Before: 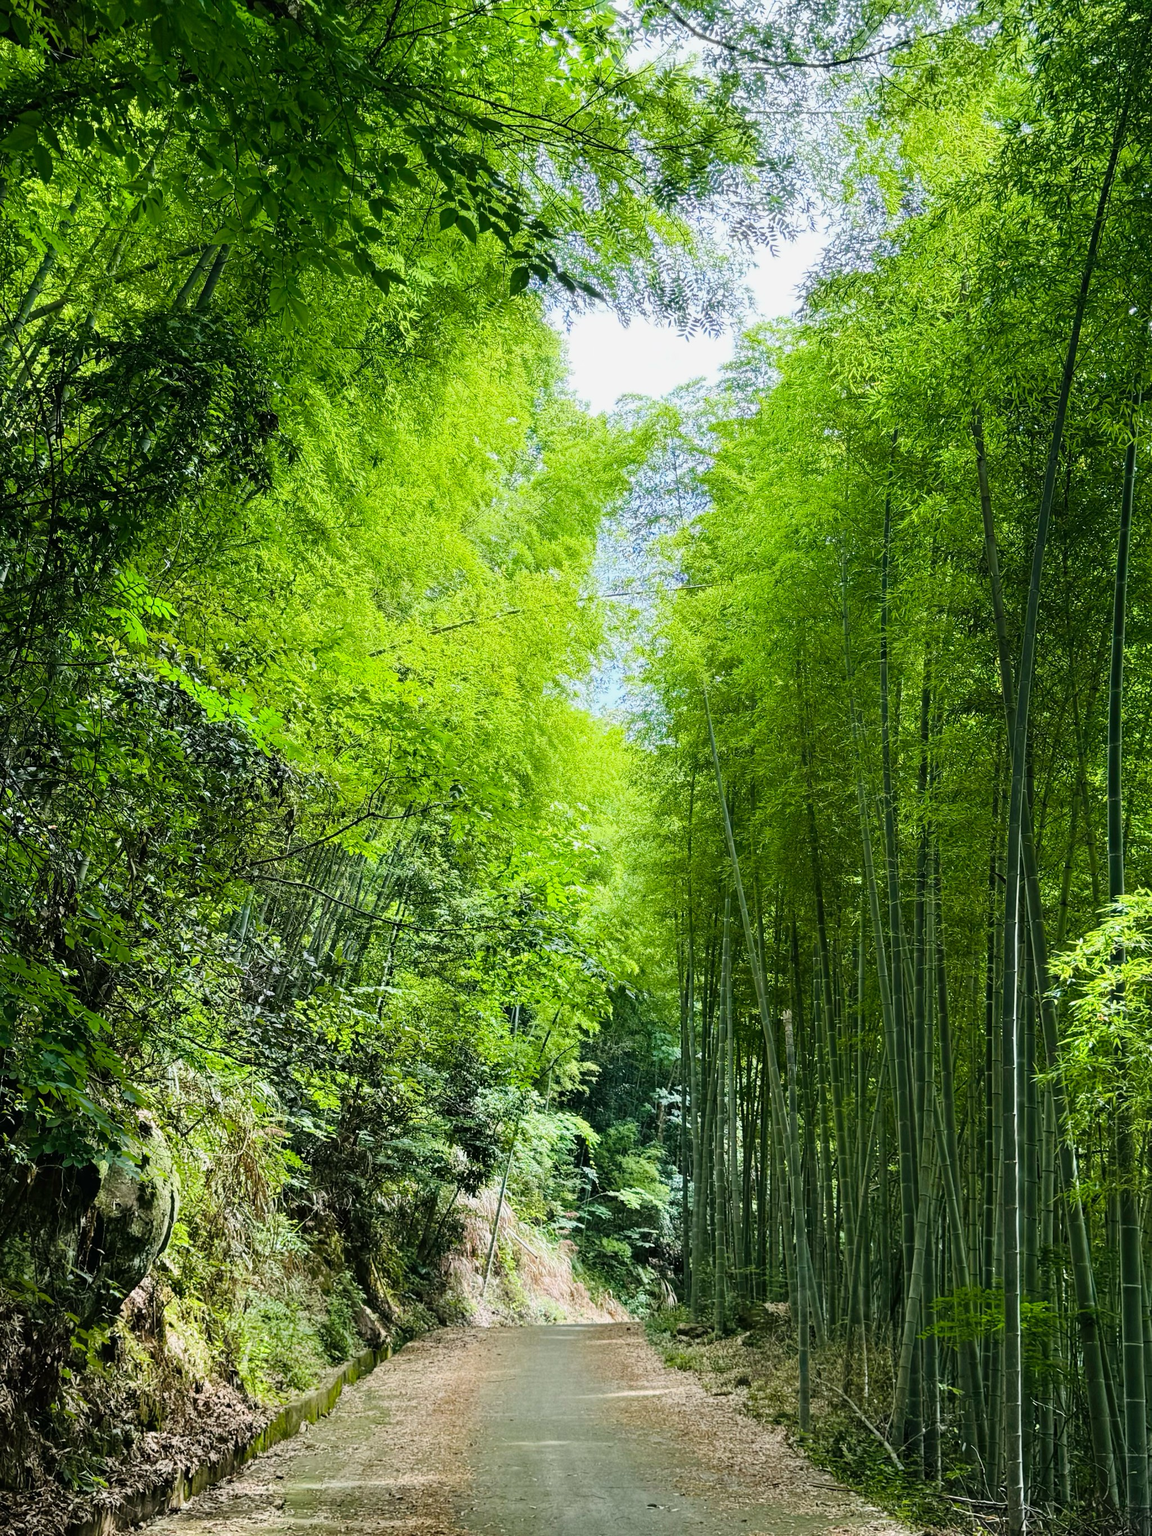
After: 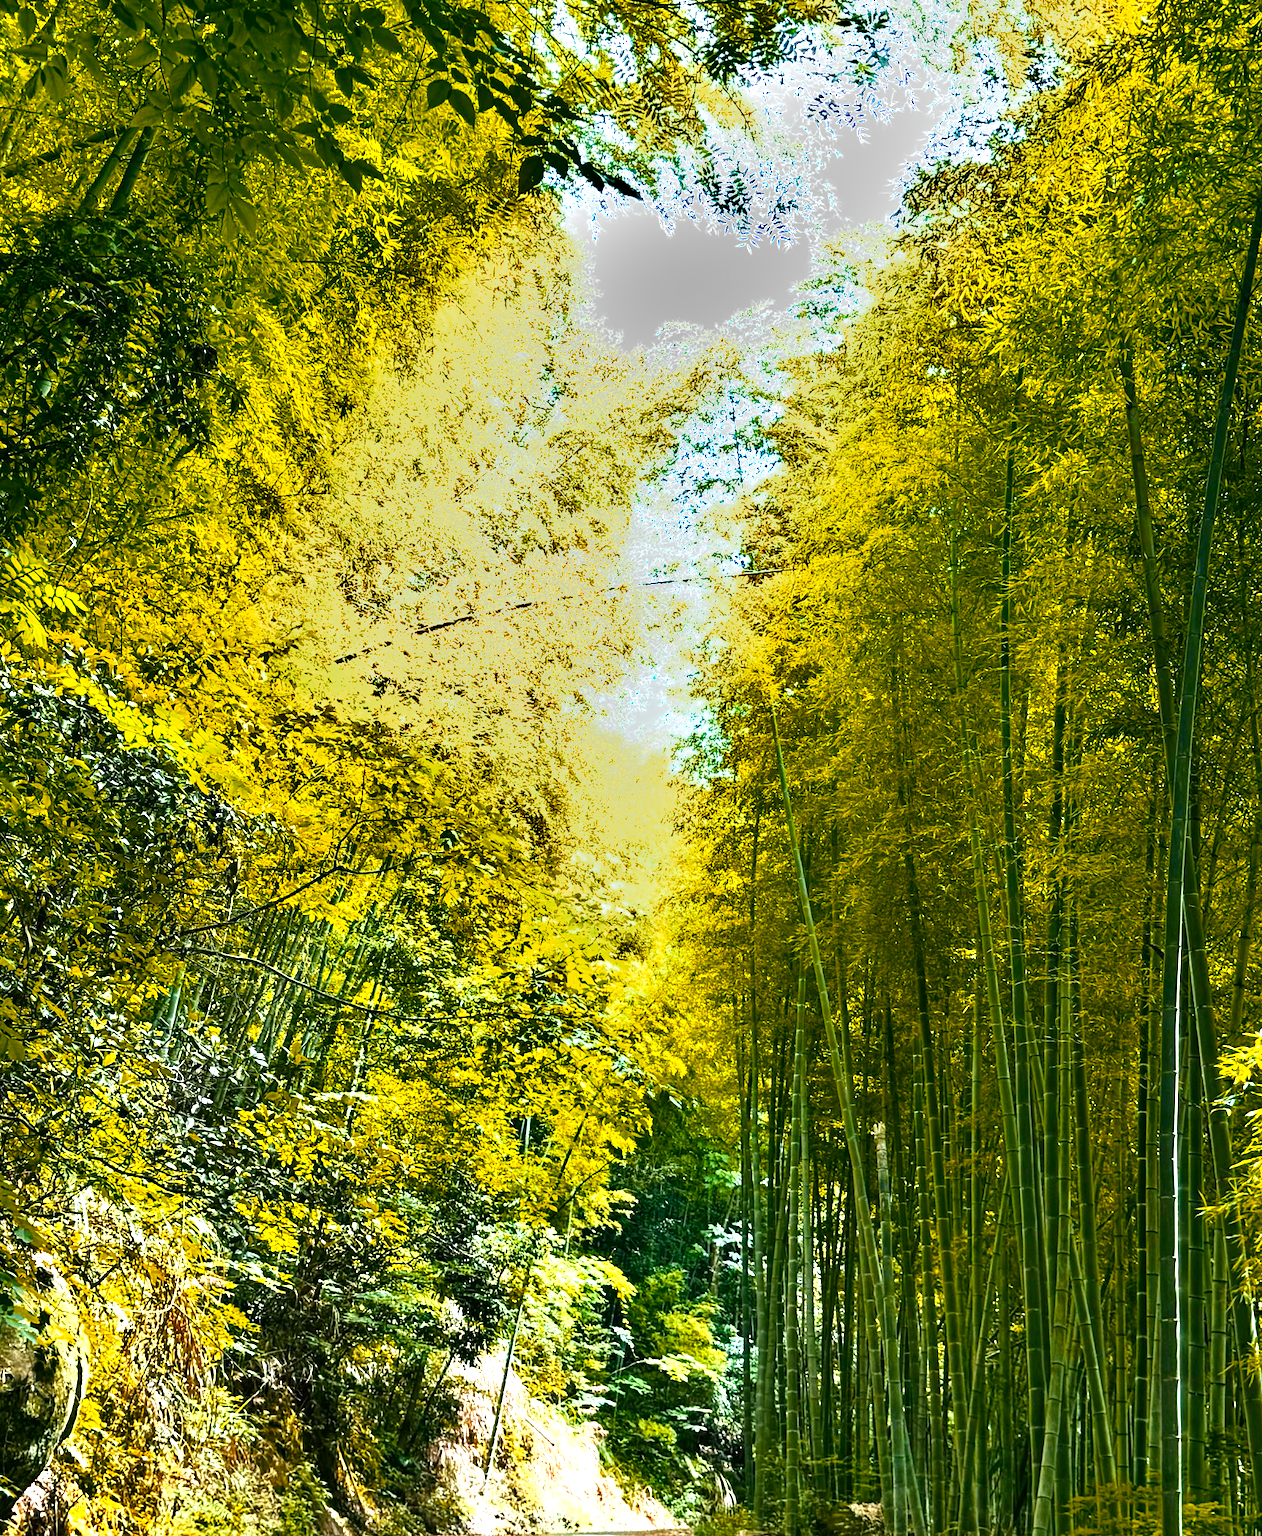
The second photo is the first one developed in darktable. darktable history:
color balance rgb: perceptual saturation grading › global saturation 0.096%, perceptual saturation grading › highlights -9.113%, perceptual saturation grading › mid-tones 18.82%, perceptual saturation grading › shadows 28.984%, perceptual brilliance grading › global brilliance 19.533%, perceptual brilliance grading › shadows -40.227%, global vibrance 2.972%
crop and rotate: left 9.669%, top 9.573%, right 6.083%, bottom 13.509%
contrast brightness saturation: saturation -0.065
shadows and highlights: low approximation 0.01, soften with gaussian
color zones: curves: ch0 [(0.473, 0.374) (0.742, 0.784)]; ch1 [(0.354, 0.737) (0.742, 0.705)]; ch2 [(0.318, 0.421) (0.758, 0.532)]
exposure: exposure 0.743 EV, compensate highlight preservation false
tone equalizer: mask exposure compensation -0.487 EV
